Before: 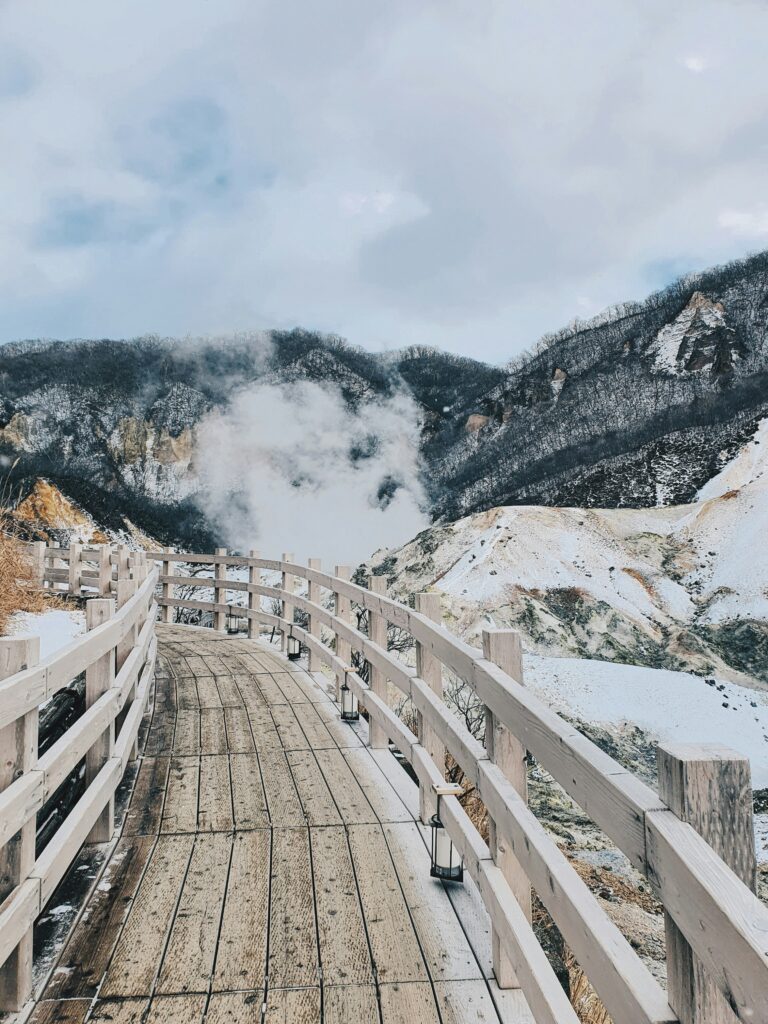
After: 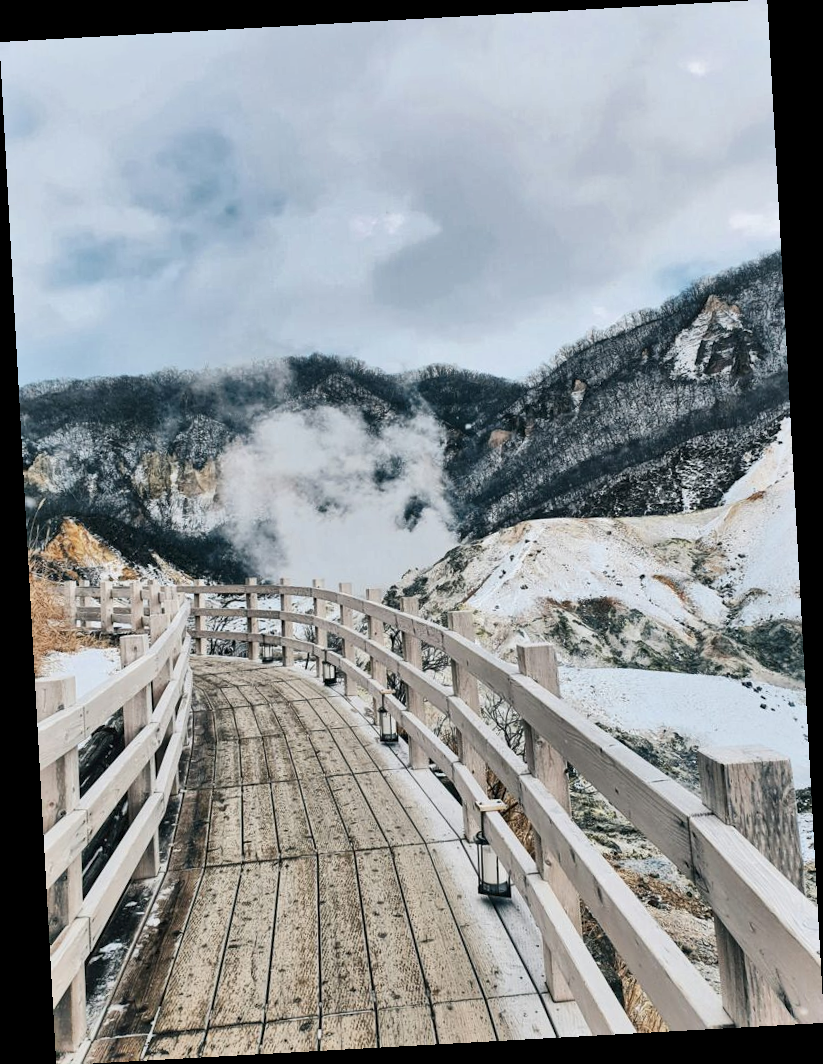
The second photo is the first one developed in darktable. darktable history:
local contrast: mode bilateral grid, contrast 25, coarseness 60, detail 151%, midtone range 0.2
rotate and perspective: rotation -3.18°, automatic cropping off
shadows and highlights: low approximation 0.01, soften with gaussian
